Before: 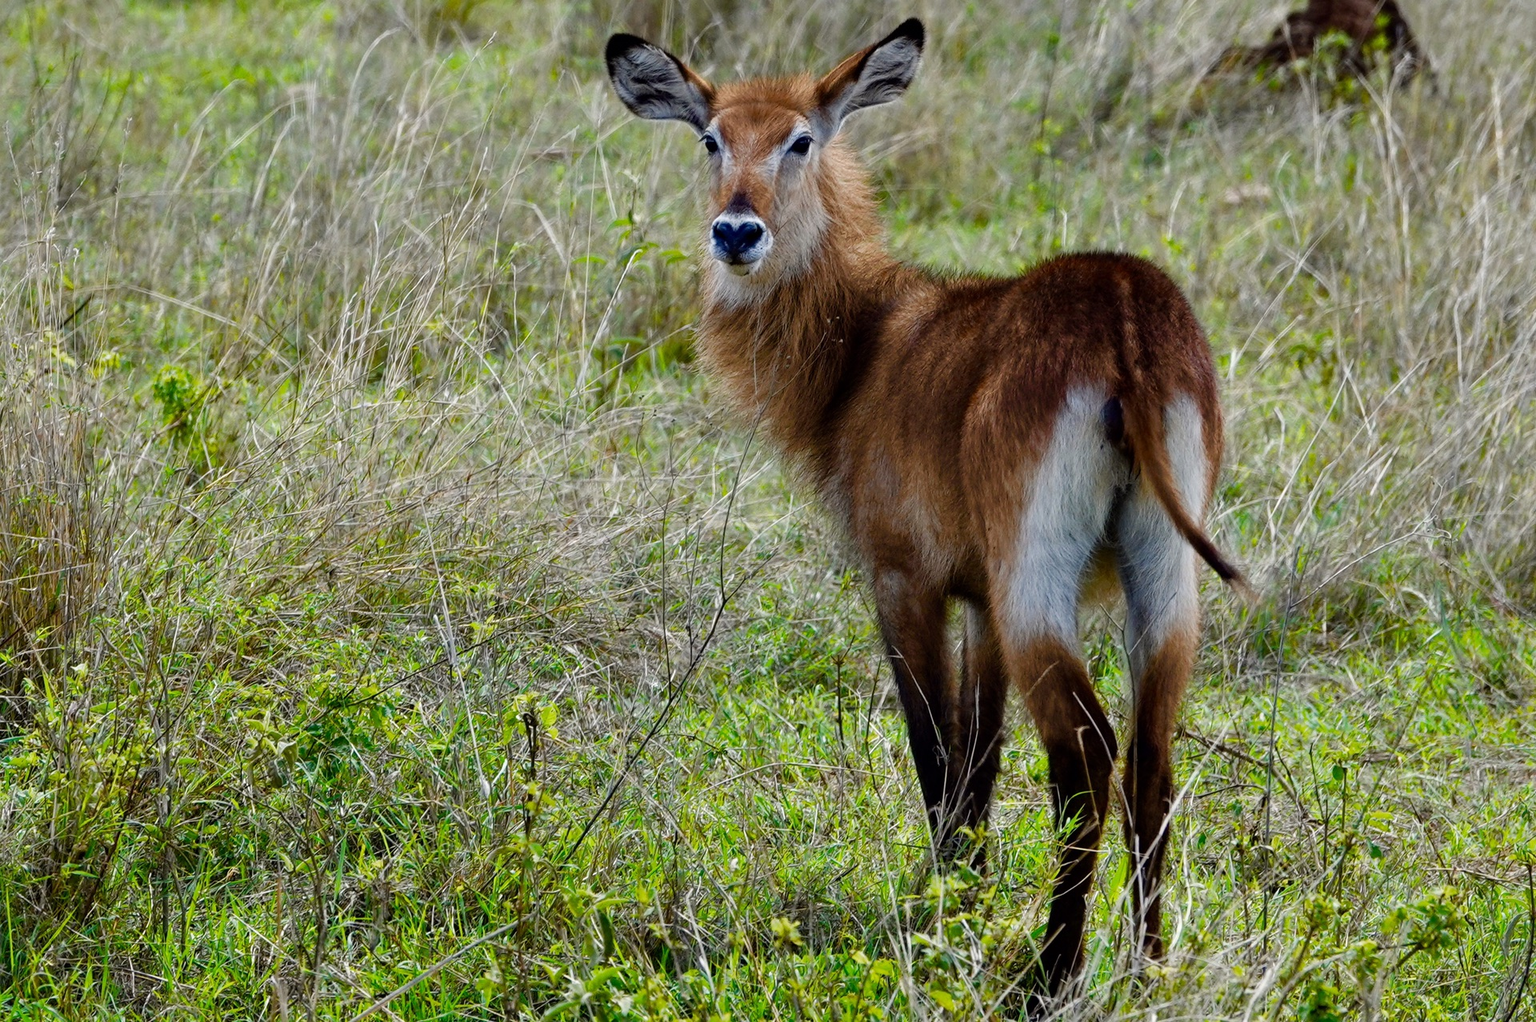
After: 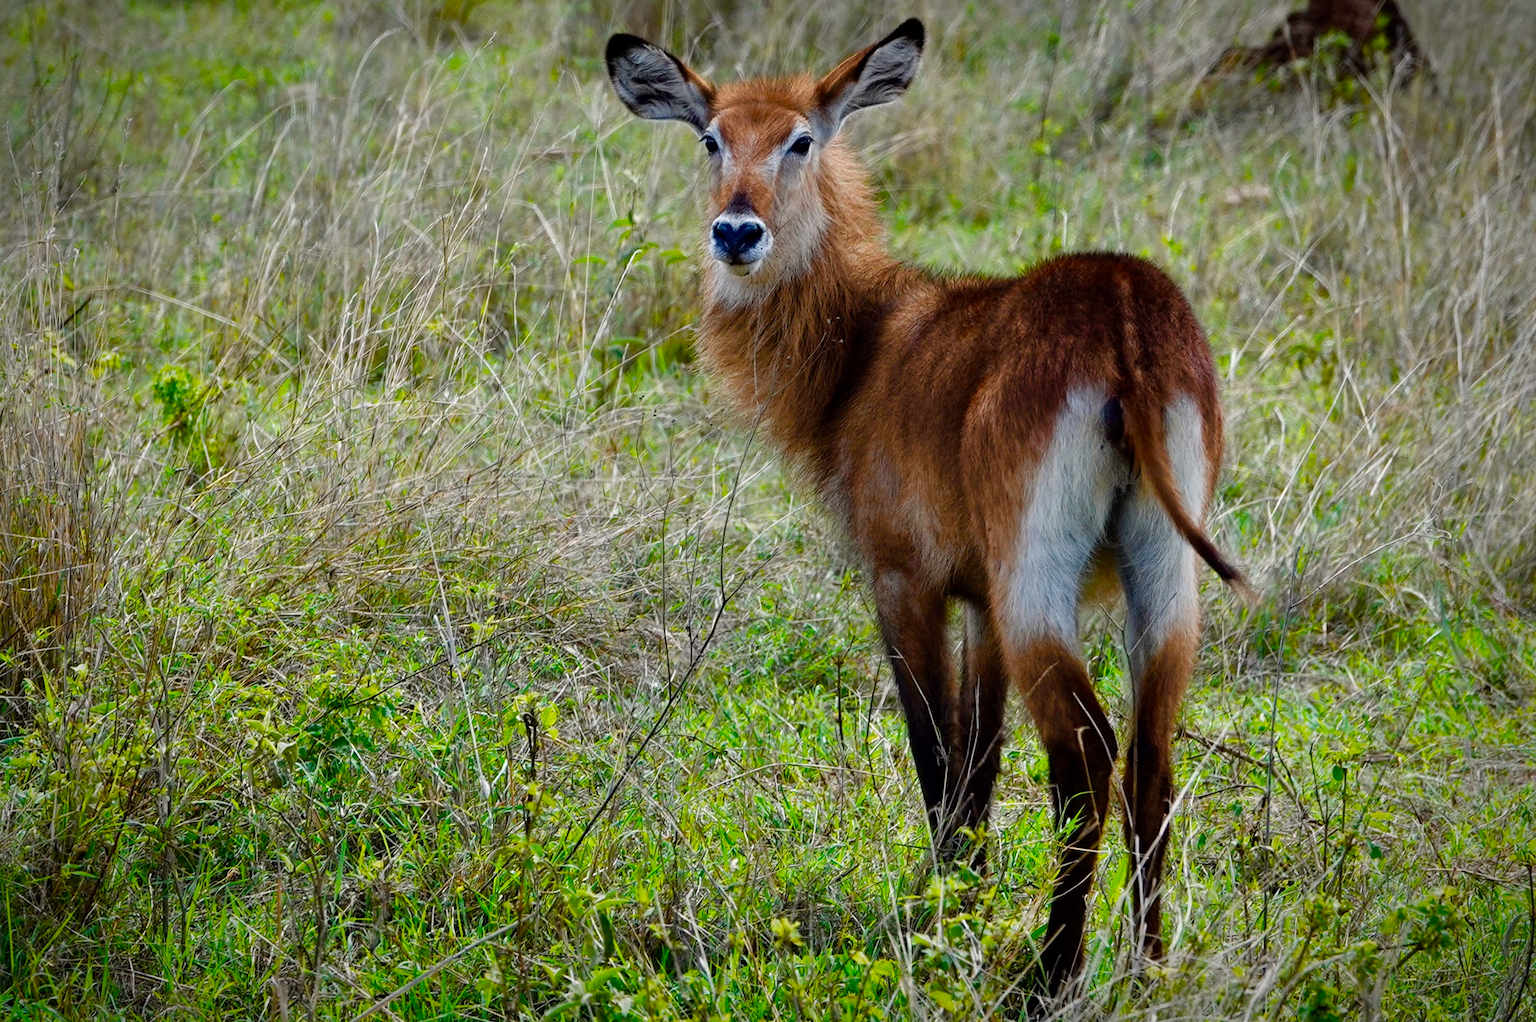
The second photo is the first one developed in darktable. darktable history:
vignetting: brightness -0.564, saturation -0.002, automatic ratio true
